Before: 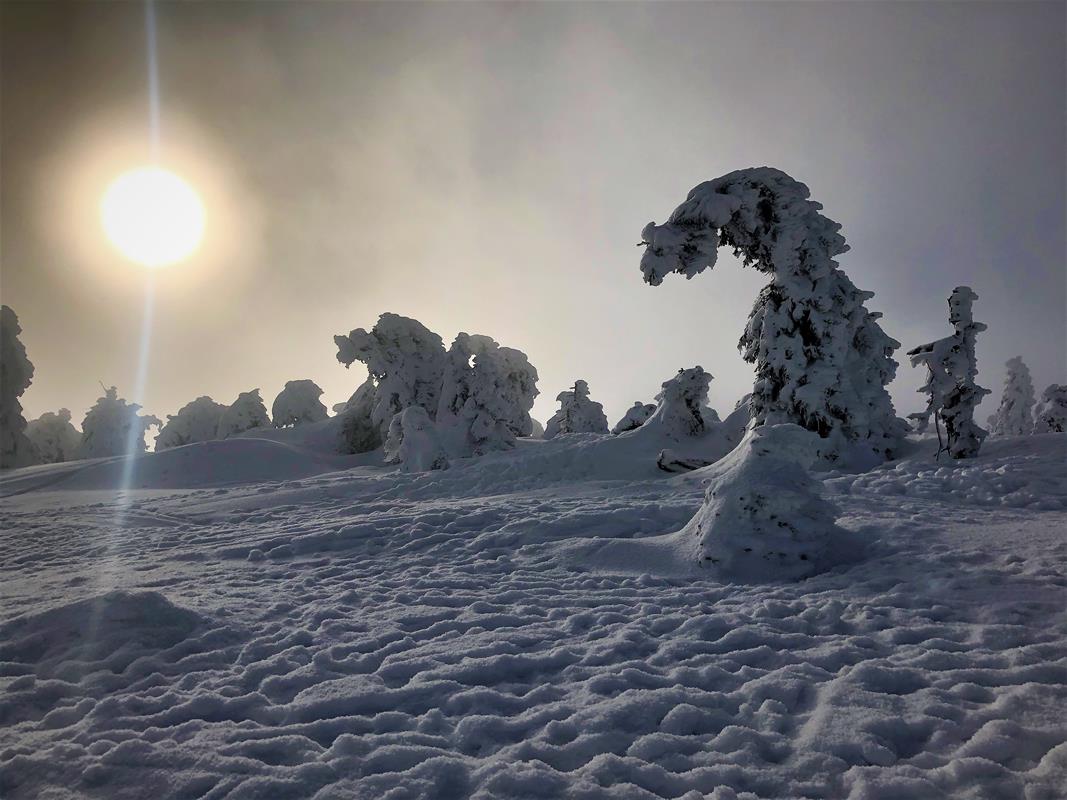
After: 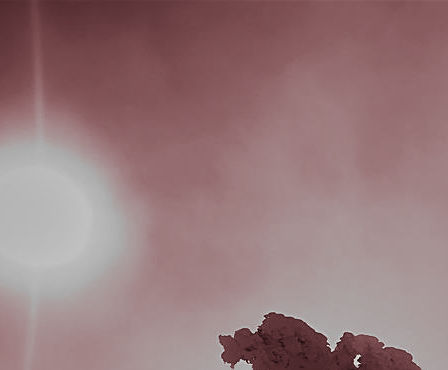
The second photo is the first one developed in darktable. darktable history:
sharpen: on, module defaults
split-toning: compress 20%
monochrome: a 79.32, b 81.83, size 1.1
crop and rotate: left 10.817%, top 0.062%, right 47.194%, bottom 53.626%
